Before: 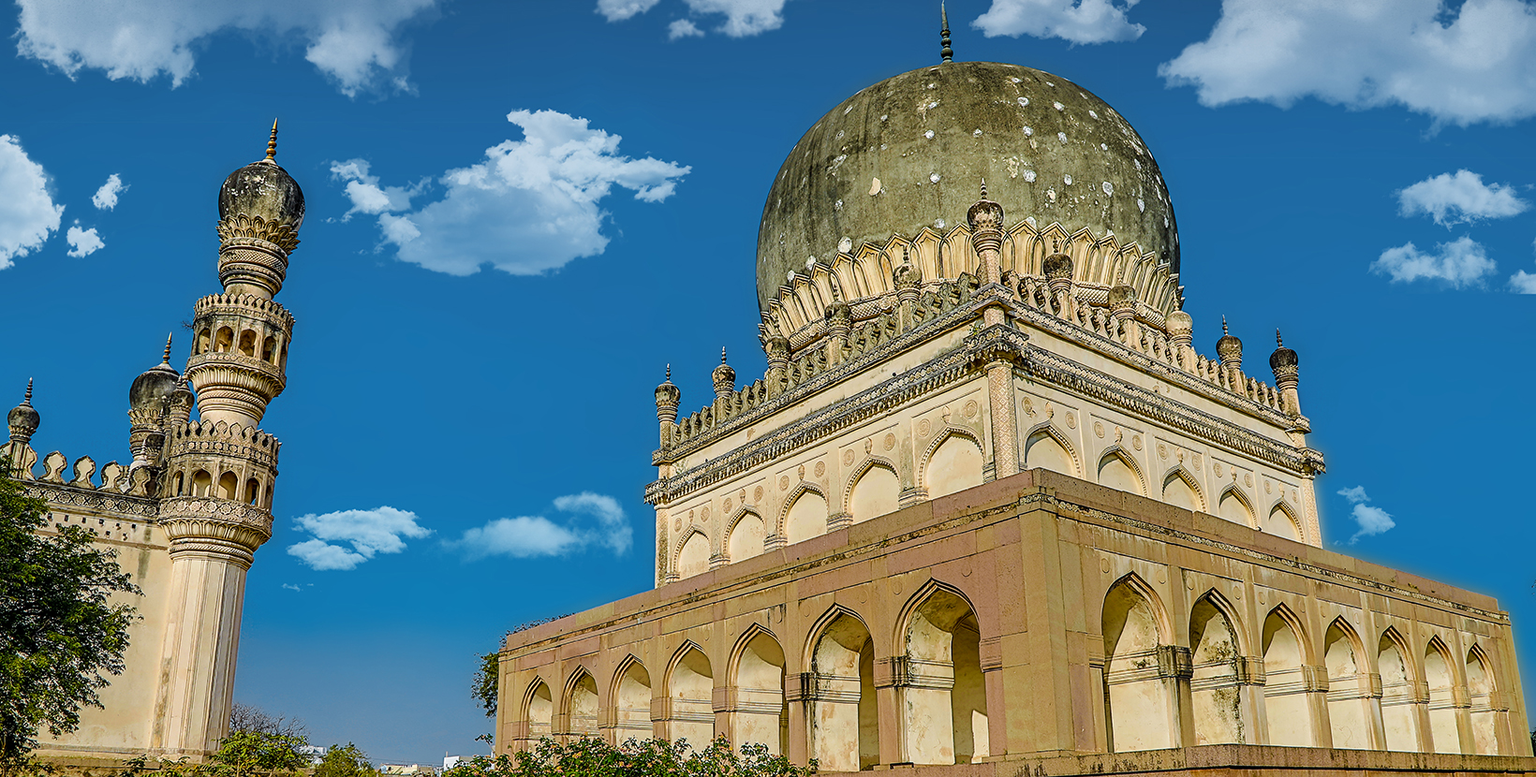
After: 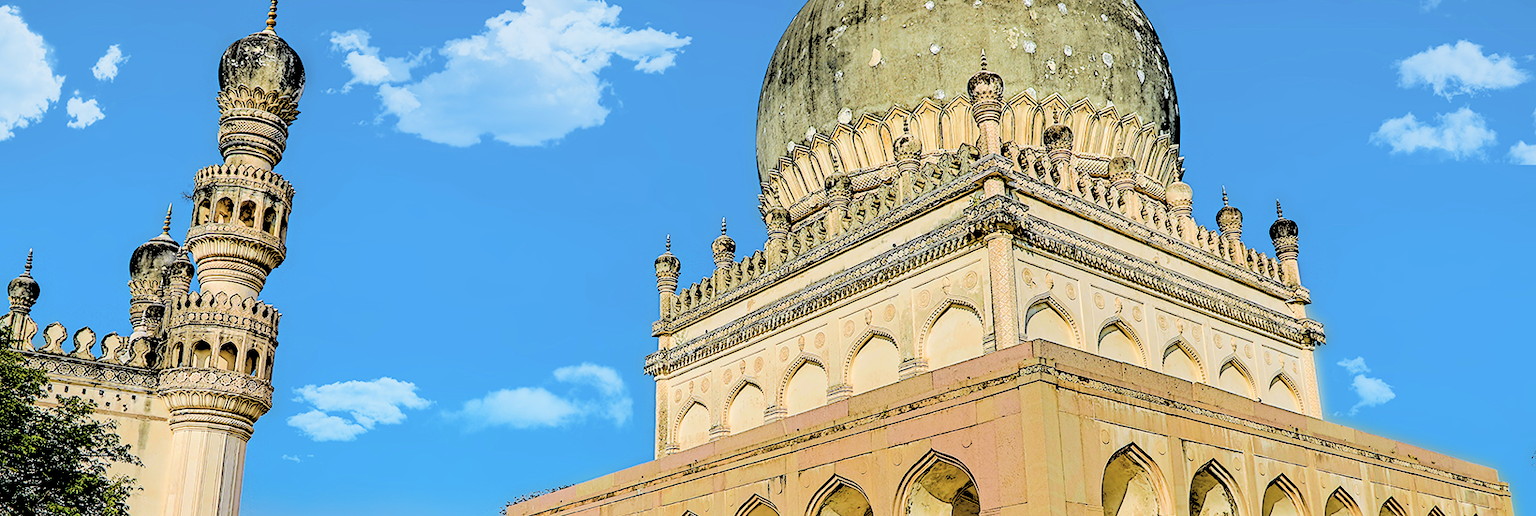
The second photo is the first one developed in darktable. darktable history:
crop: top 16.727%, bottom 16.727%
rgb curve: curves: ch0 [(0, 0) (0.175, 0.154) (0.785, 0.663) (1, 1)]
contrast brightness saturation: contrast 0.14, brightness 0.21
rgb levels: levels [[0.027, 0.429, 0.996], [0, 0.5, 1], [0, 0.5, 1]]
